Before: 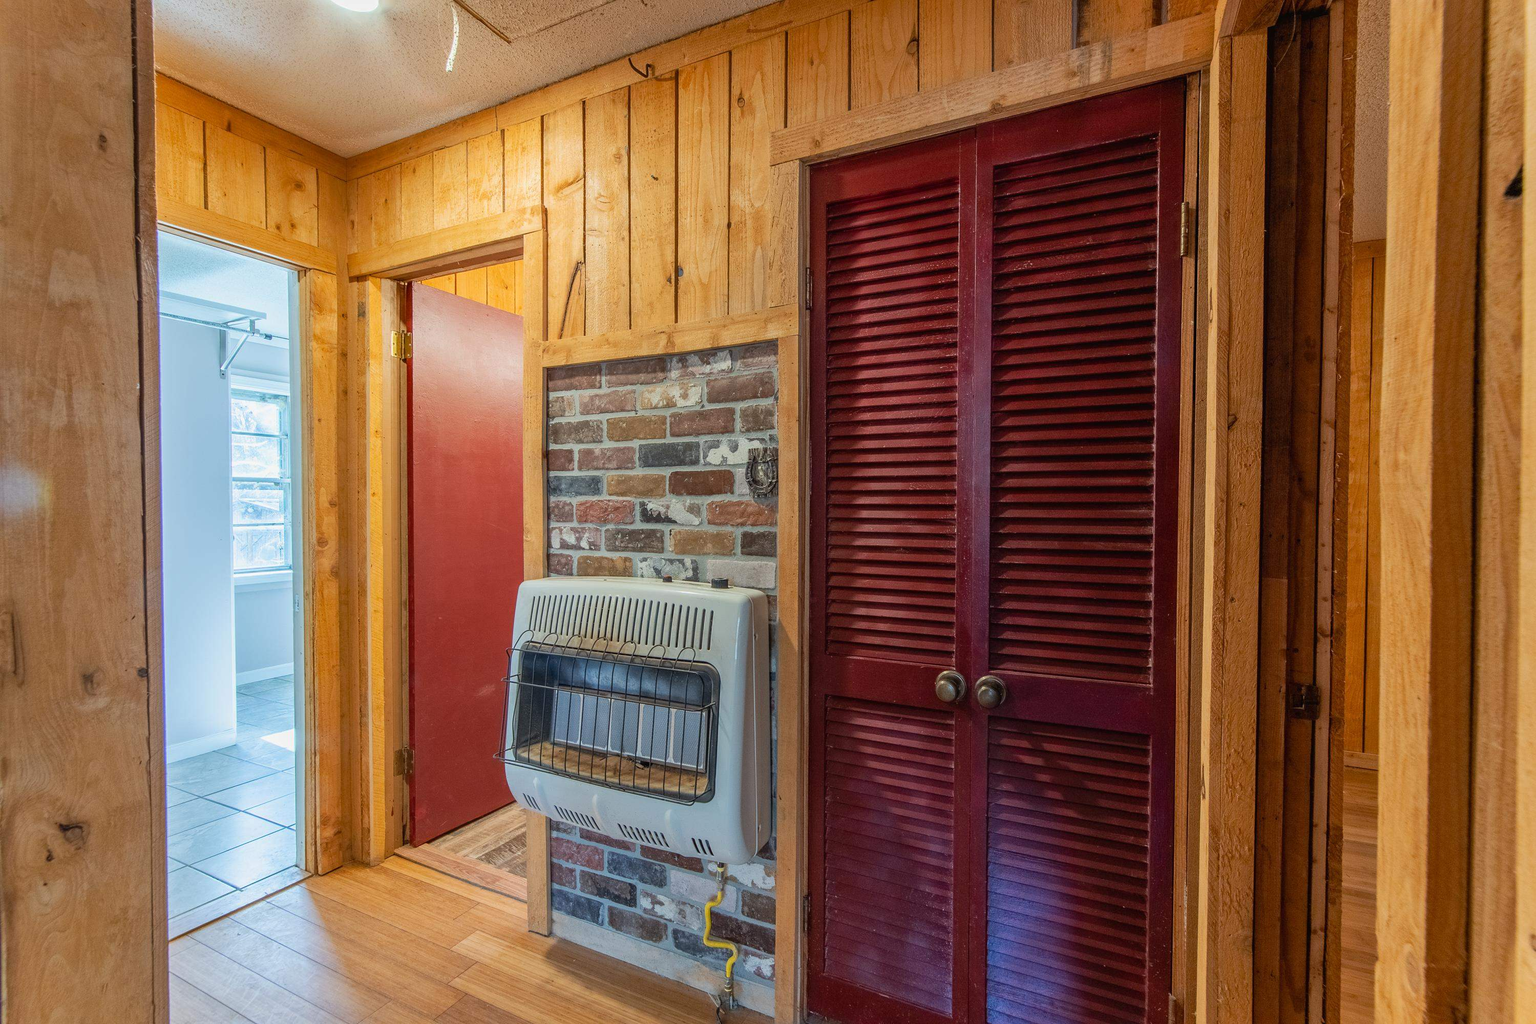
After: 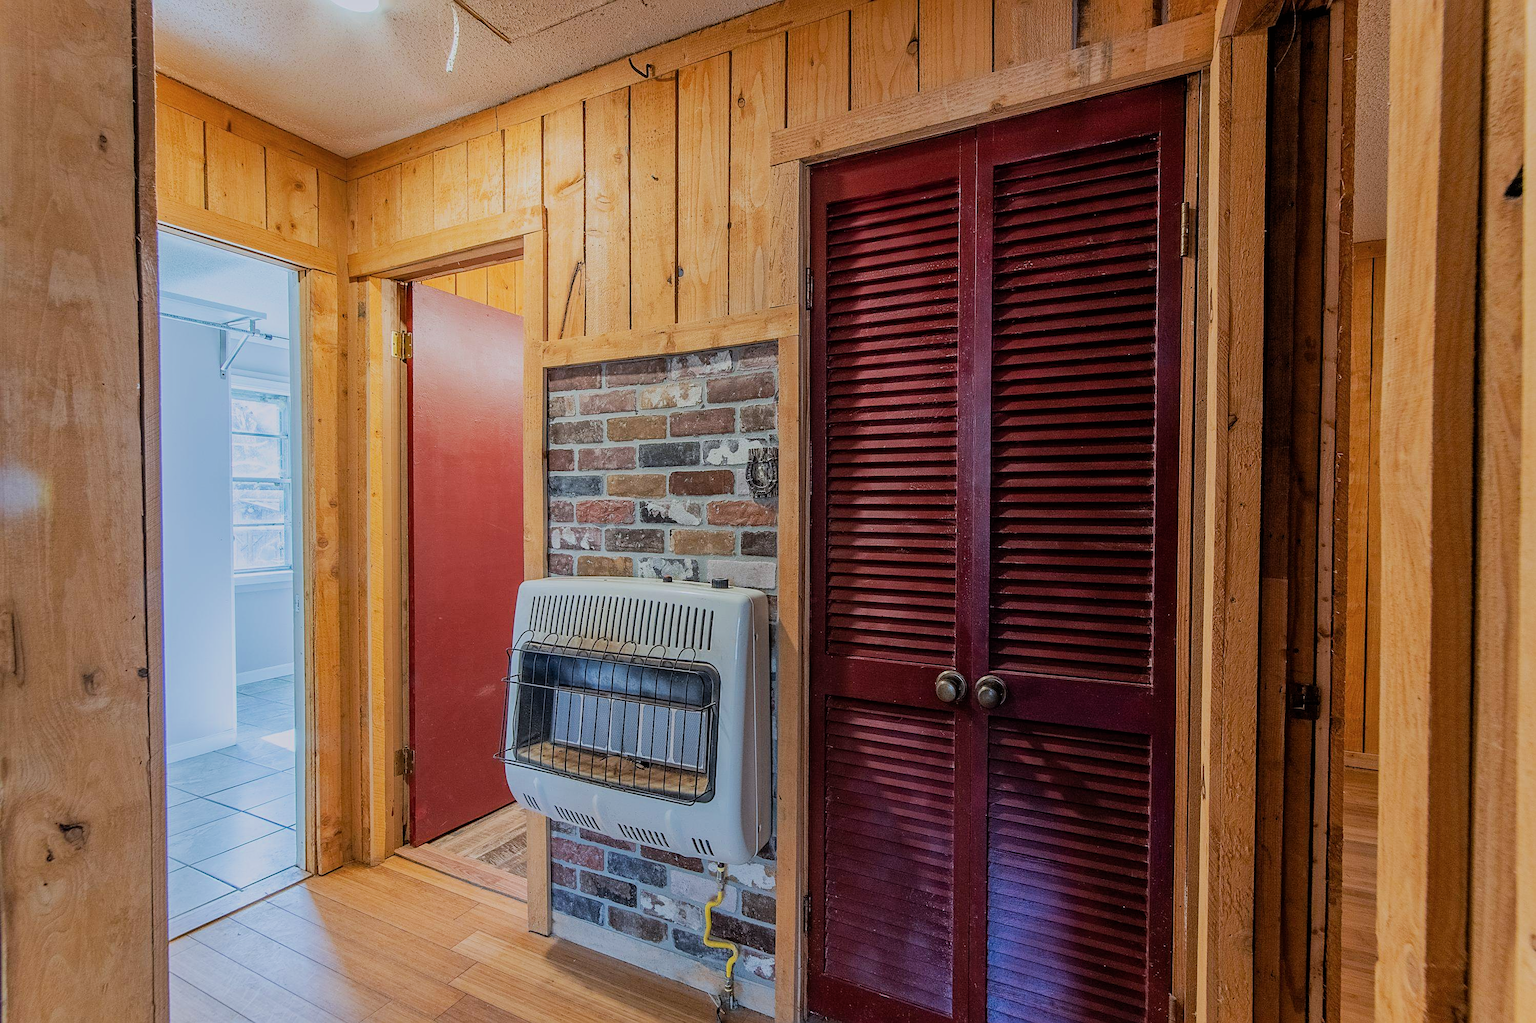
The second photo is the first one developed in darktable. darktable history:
sharpen: on, module defaults
filmic rgb: black relative exposure -7.65 EV, white relative exposure 4.56 EV, threshold 3.04 EV, hardness 3.61, contrast 1.058, enable highlight reconstruction true
color calibration: gray › normalize channels true, illuminant as shot in camera, x 0.358, y 0.373, temperature 4628.91 K, gamut compression 0.021
